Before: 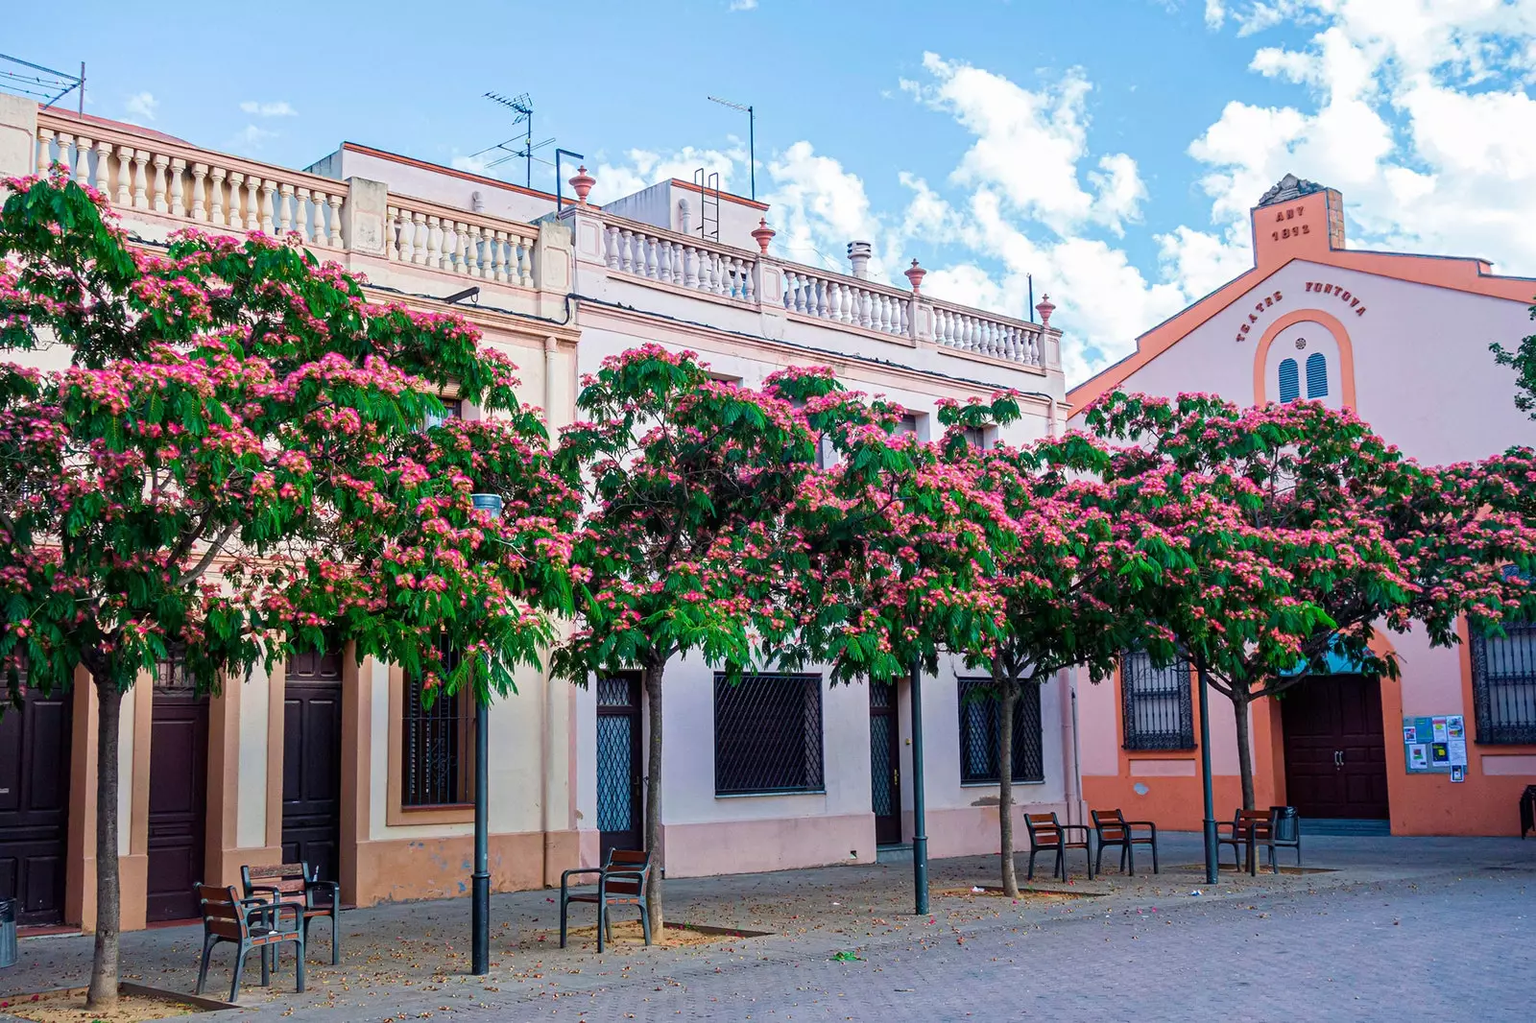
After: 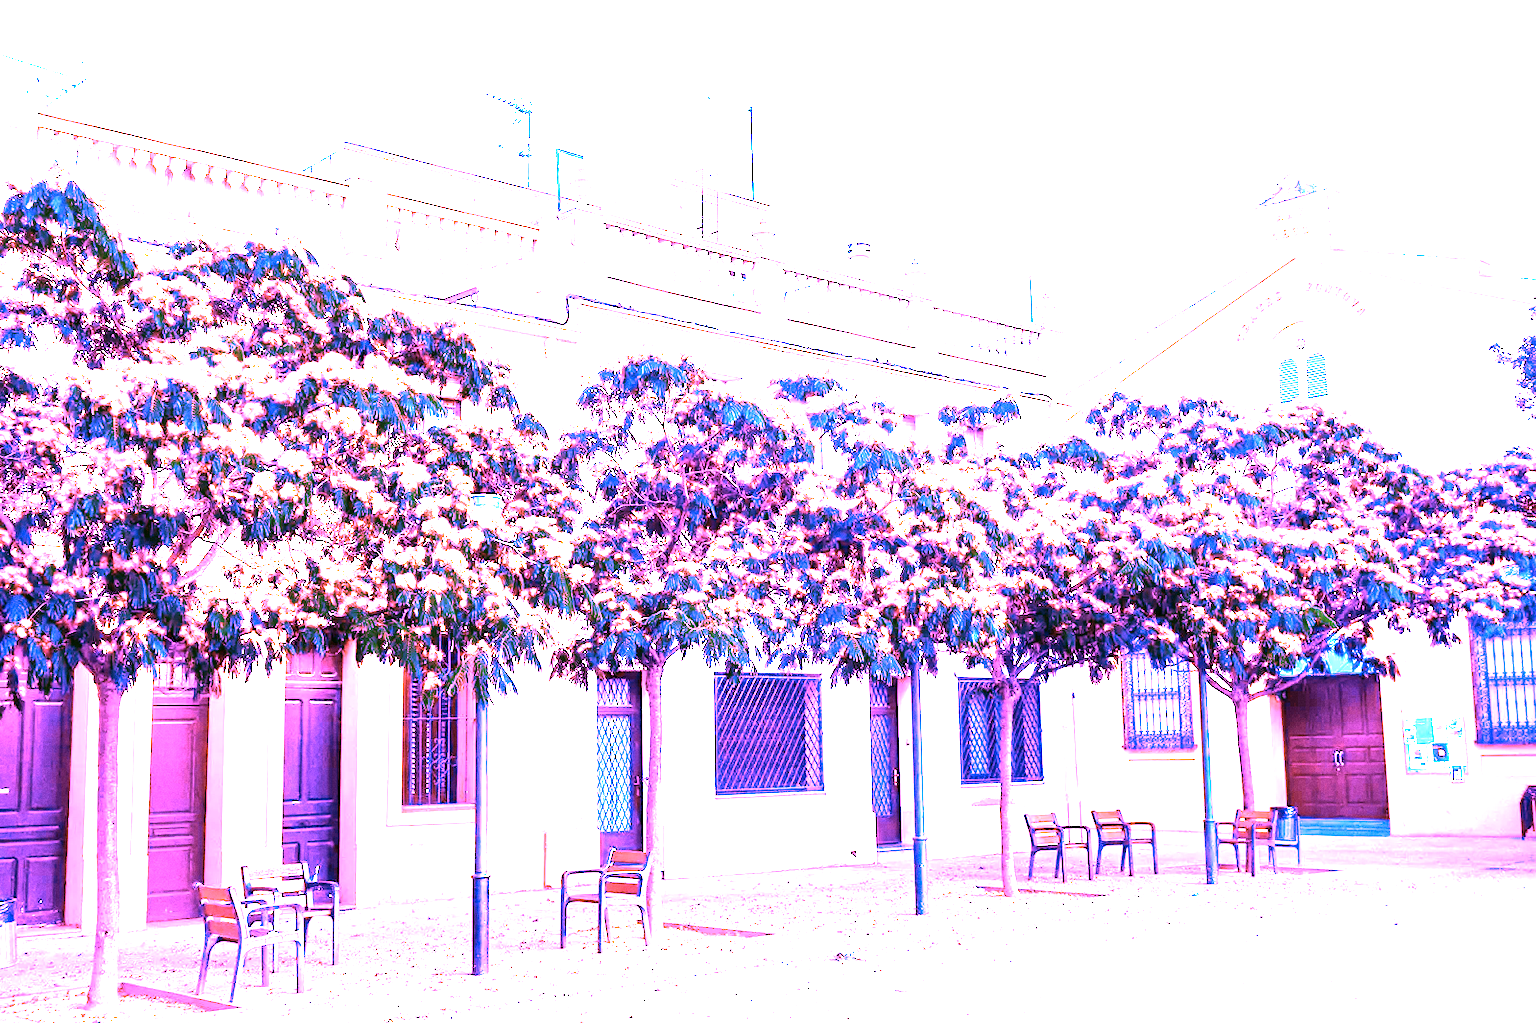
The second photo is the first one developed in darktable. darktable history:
color balance rgb: perceptual saturation grading › global saturation -27.94%, hue shift -2.27°, contrast -21.26%
white balance: red 8, blue 8
grain: coarseness 7.08 ISO, strength 21.67%, mid-tones bias 59.58%
